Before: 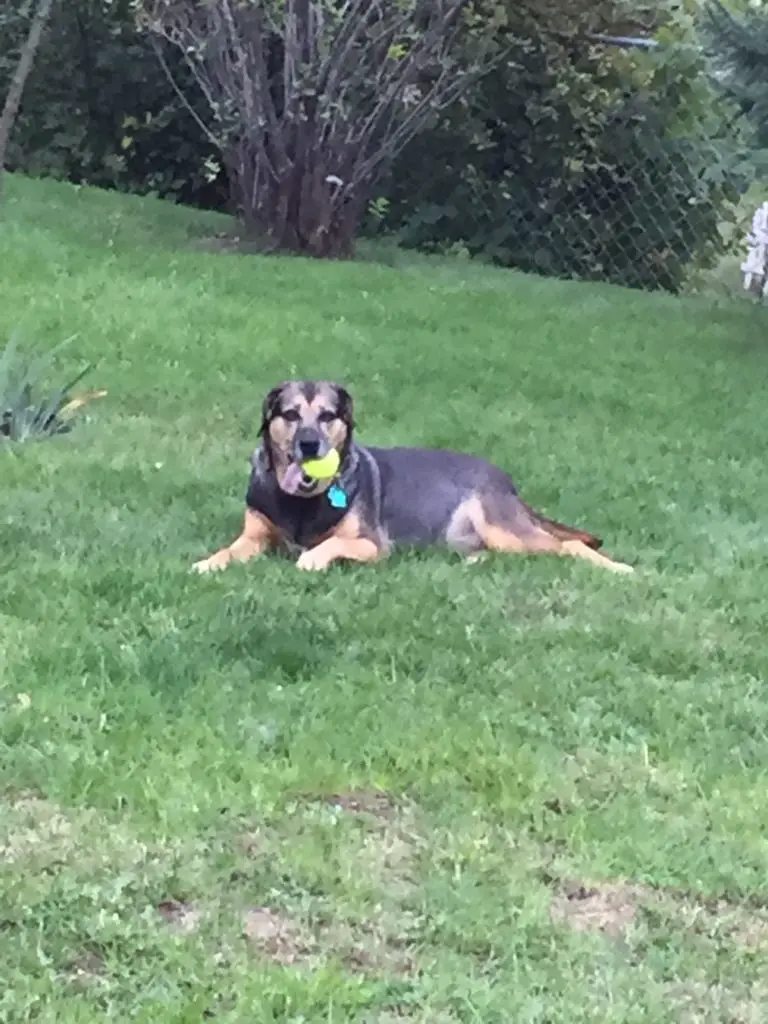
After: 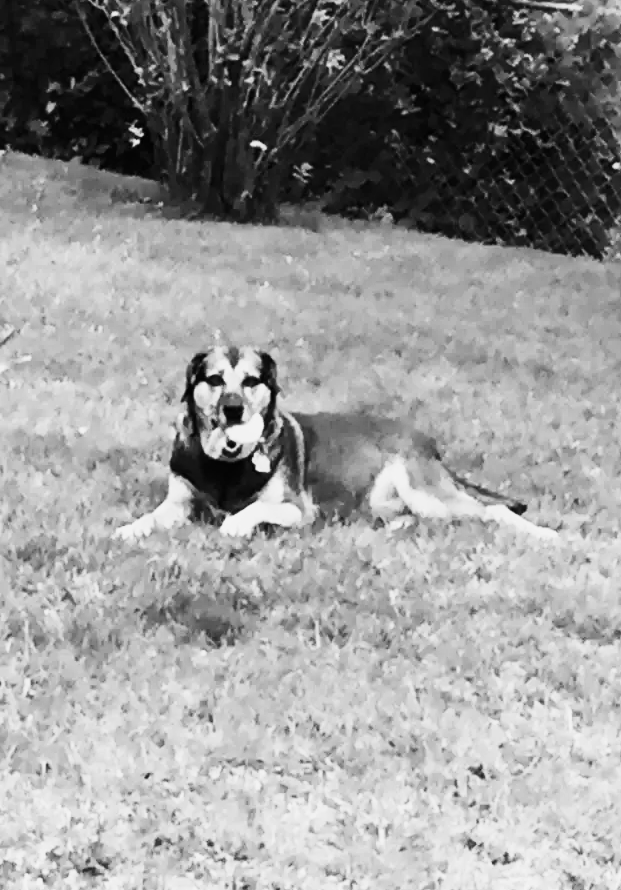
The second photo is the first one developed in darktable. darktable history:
monochrome: on, module defaults
crop: left 9.929%, top 3.475%, right 9.188%, bottom 9.529%
tone curve: curves: ch0 [(0, 0) (0.187, 0.12) (0.384, 0.363) (0.577, 0.681) (0.735, 0.881) (0.864, 0.959) (1, 0.987)]; ch1 [(0, 0) (0.402, 0.36) (0.476, 0.466) (0.501, 0.501) (0.518, 0.514) (0.564, 0.614) (0.614, 0.664) (0.741, 0.829) (1, 1)]; ch2 [(0, 0) (0.429, 0.387) (0.483, 0.481) (0.503, 0.501) (0.522, 0.531) (0.564, 0.605) (0.615, 0.697) (0.702, 0.774) (1, 0.895)], color space Lab, independent channels
sigmoid: contrast 1.6, skew -0.2, preserve hue 0%, red attenuation 0.1, red rotation 0.035, green attenuation 0.1, green rotation -0.017, blue attenuation 0.15, blue rotation -0.052, base primaries Rec2020
